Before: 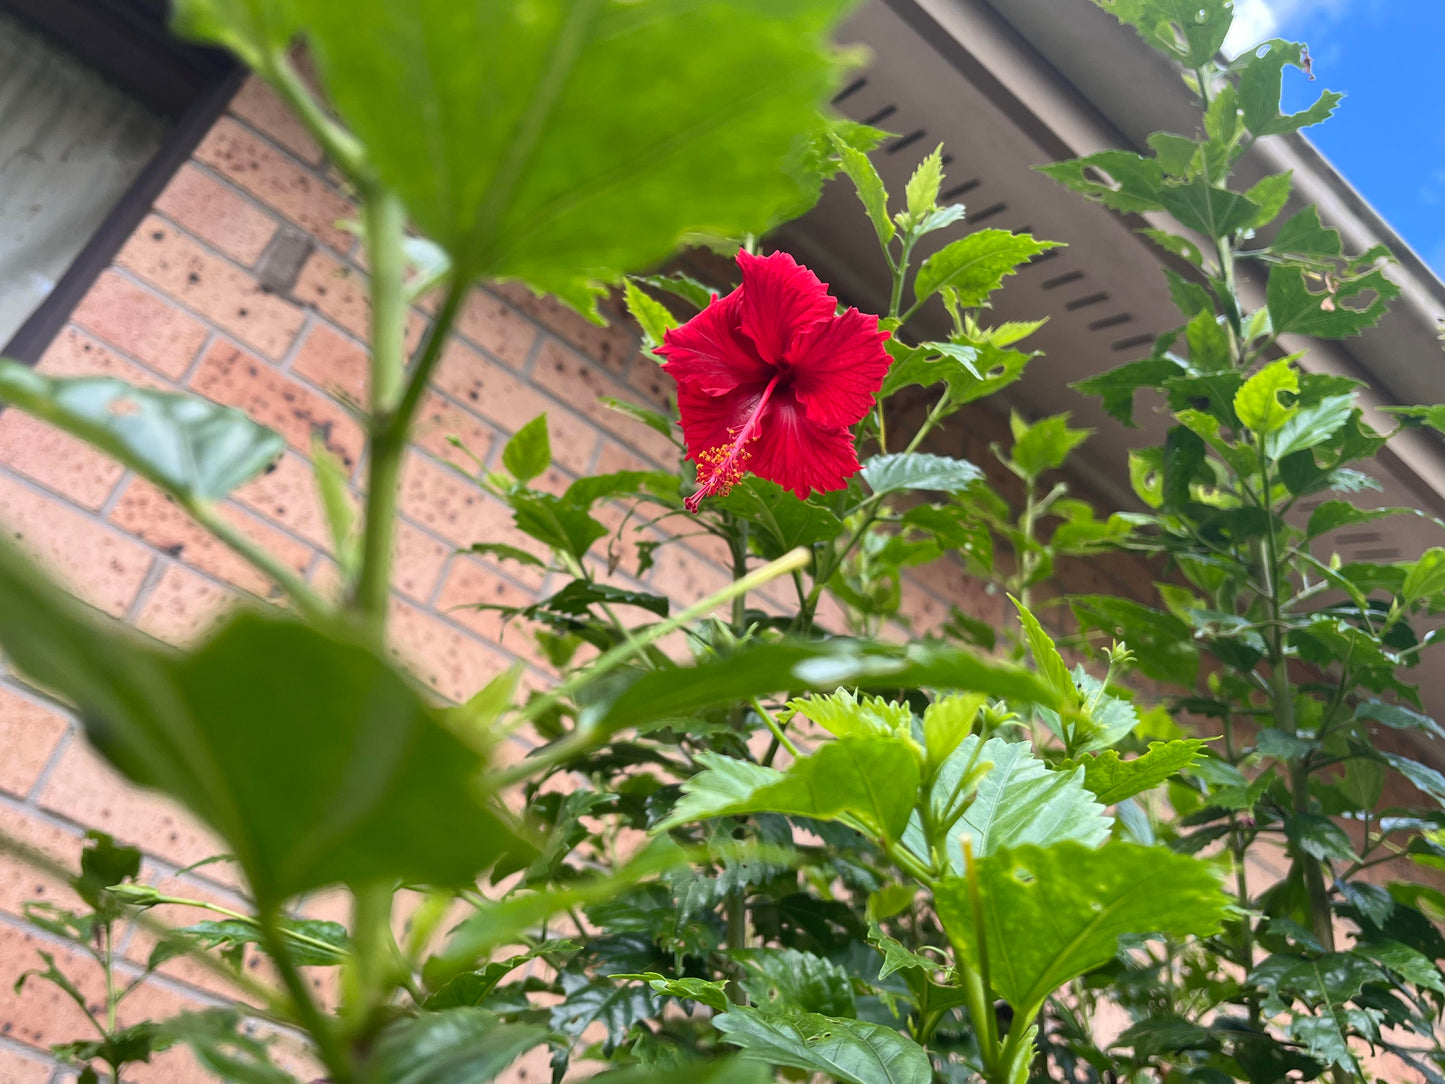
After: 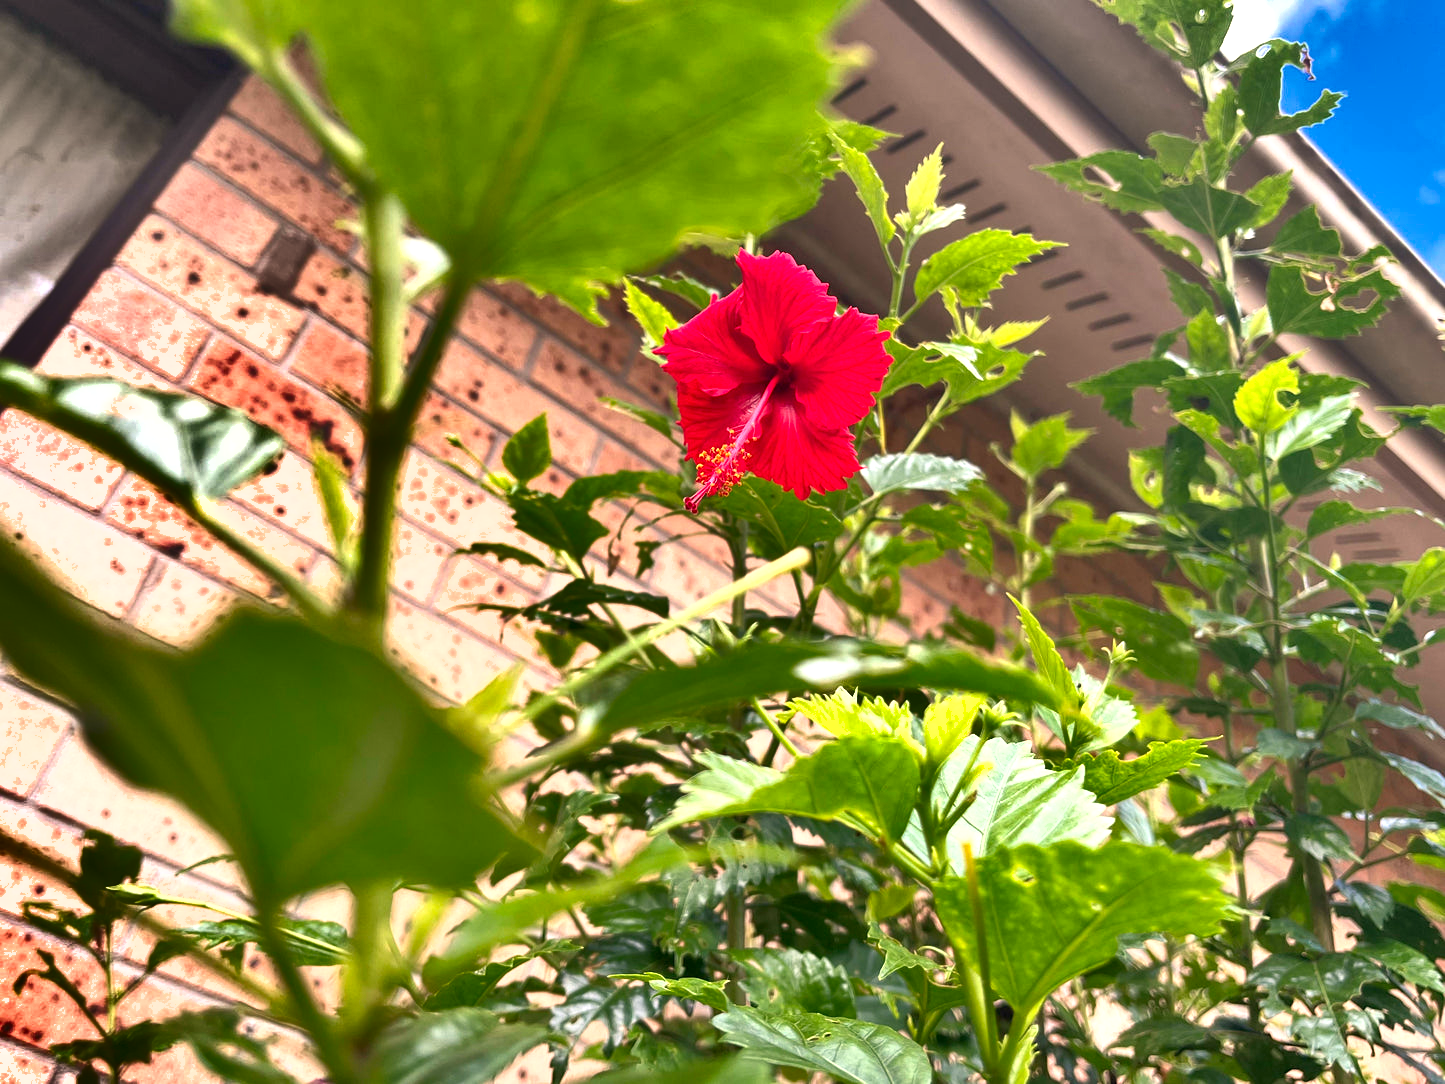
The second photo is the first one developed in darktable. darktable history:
shadows and highlights: shadows 20.91, highlights -82.73, soften with gaussian
color correction: highlights a* 0.003, highlights b* -0.283
white balance: red 1.127, blue 0.943
exposure: black level correction 0.001, exposure 0.675 EV, compensate highlight preservation false
